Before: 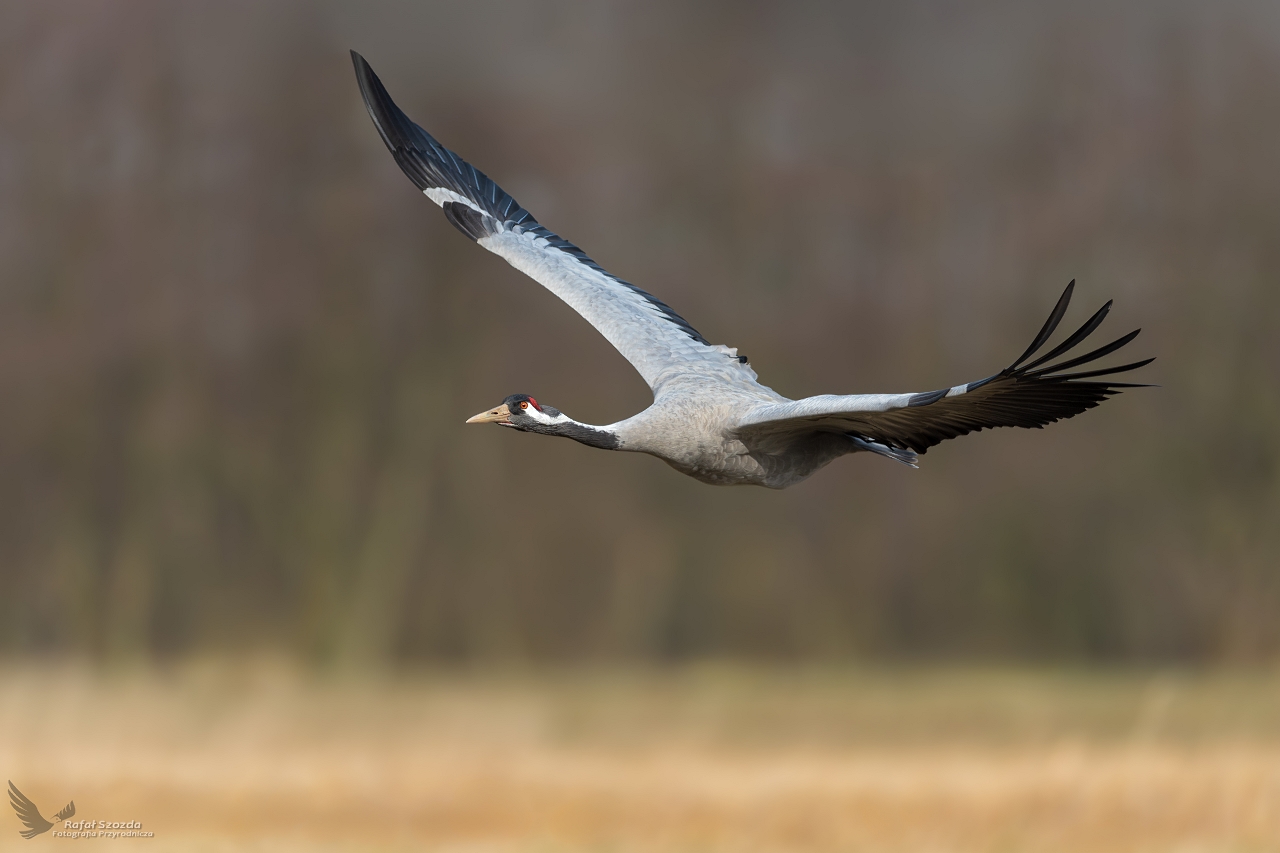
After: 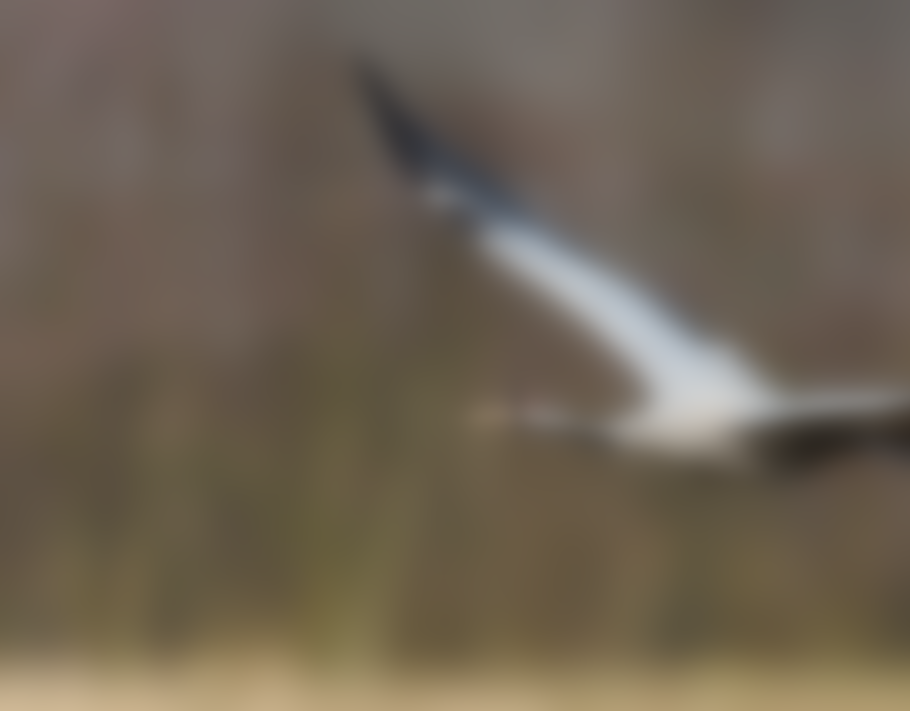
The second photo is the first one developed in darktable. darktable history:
tone equalizer: -8 EV -0.417 EV, -7 EV -0.389 EV, -6 EV -0.333 EV, -5 EV -0.222 EV, -3 EV 0.222 EV, -2 EV 0.333 EV, -1 EV 0.389 EV, +0 EV 0.417 EV, edges refinement/feathering 500, mask exposure compensation -1.25 EV, preserve details no
lowpass: radius 16, unbound 0
shadows and highlights: low approximation 0.01, soften with gaussian
color balance rgb: perceptual saturation grading › global saturation 20%, perceptual saturation grading › highlights -25%, perceptual saturation grading › shadows 50%
crop: right 28.885%, bottom 16.626%
exposure: exposure 0 EV, compensate highlight preservation false
contrast brightness saturation: saturation -0.17
